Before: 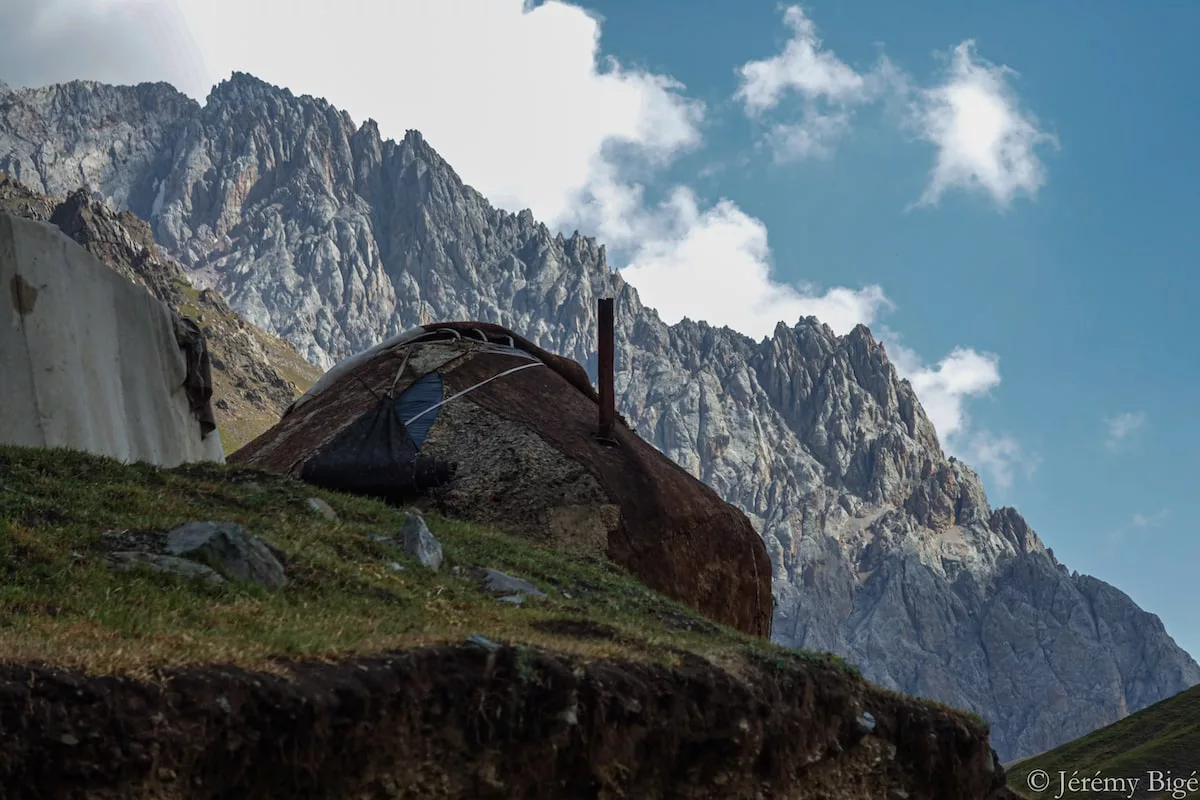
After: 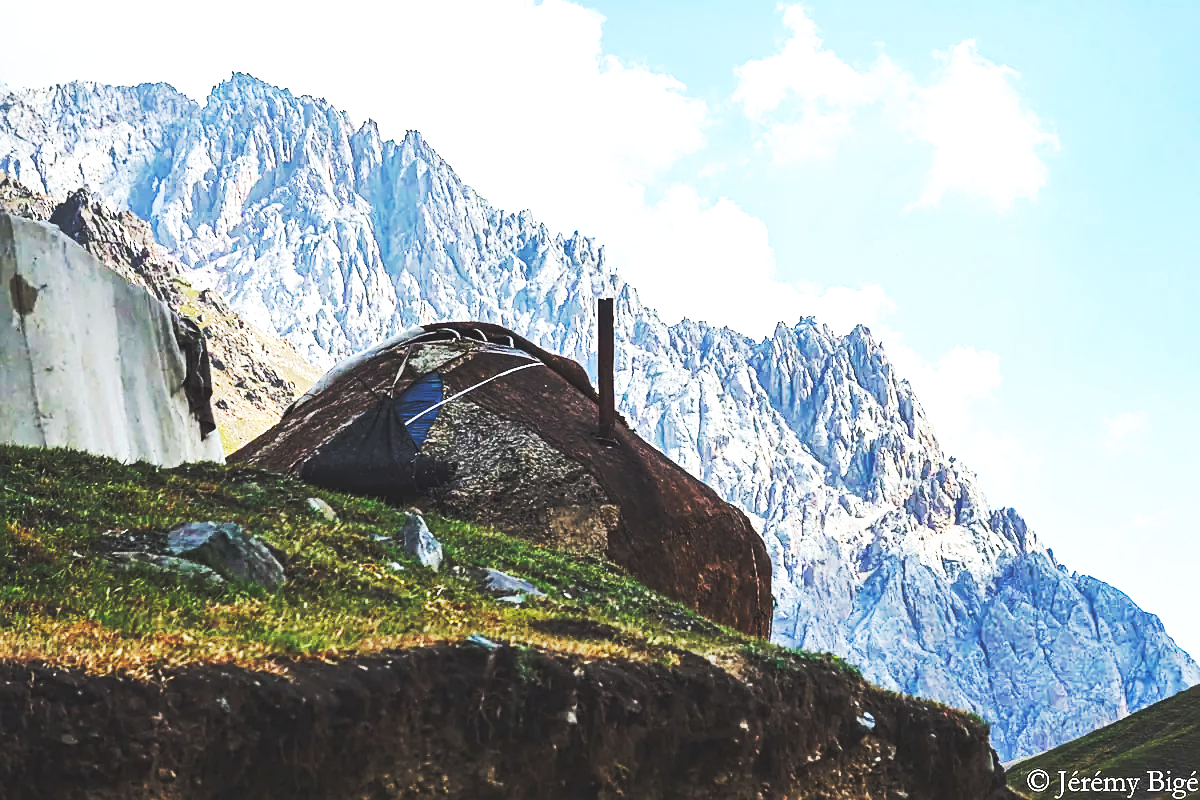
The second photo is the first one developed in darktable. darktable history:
exposure: black level correction 0, exposure 1 EV, compensate highlight preservation false
sharpen: on, module defaults
base curve: curves: ch0 [(0, 0.015) (0.085, 0.116) (0.134, 0.298) (0.19, 0.545) (0.296, 0.764) (0.599, 0.982) (1, 1)], preserve colors none
